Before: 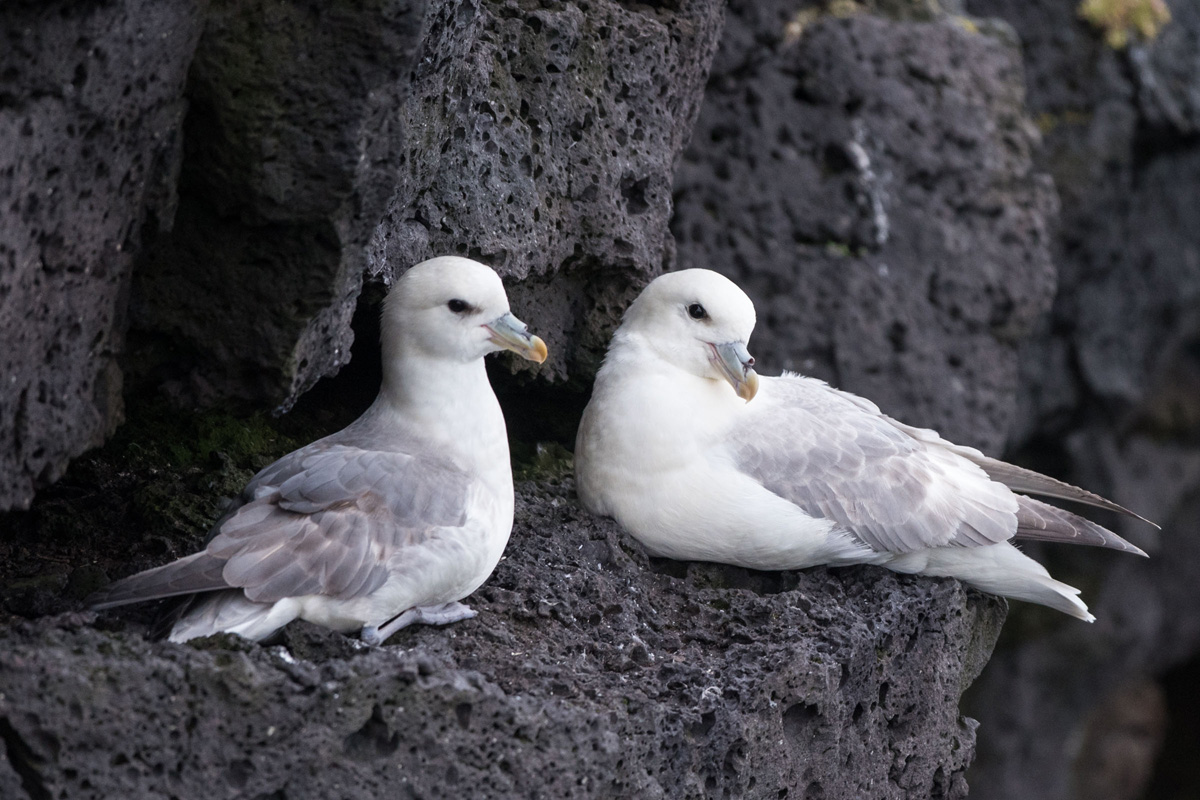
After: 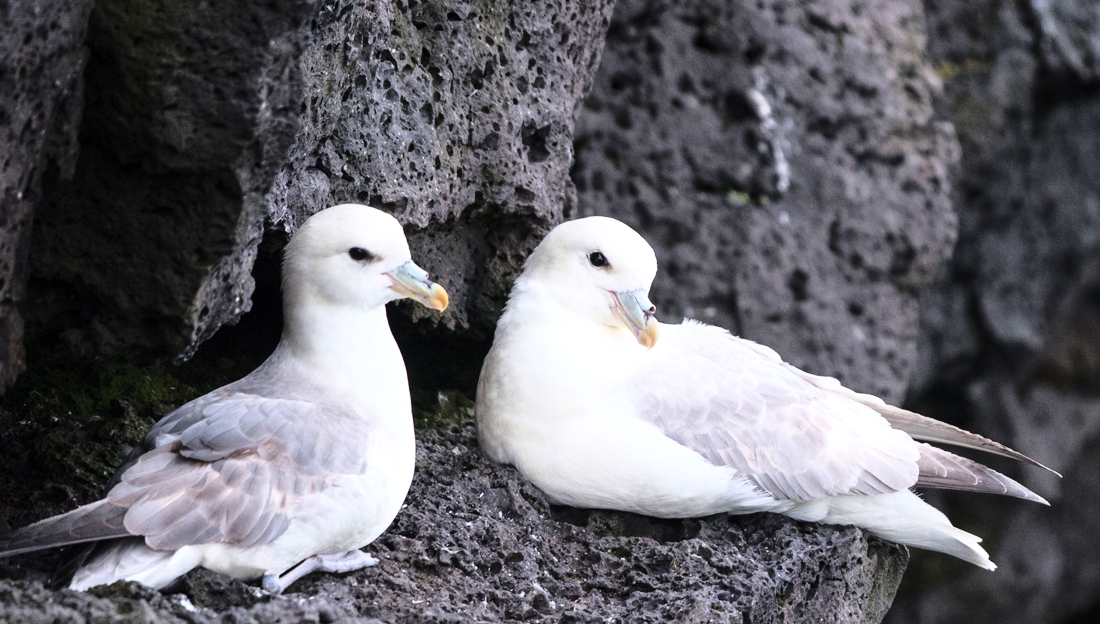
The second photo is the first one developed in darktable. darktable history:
crop: left 8.306%, top 6.526%, bottom 15.383%
exposure: exposure 0.201 EV, compensate highlight preservation false
base curve: curves: ch0 [(0, 0) (0.028, 0.03) (0.121, 0.232) (0.46, 0.748) (0.859, 0.968) (1, 1)]
